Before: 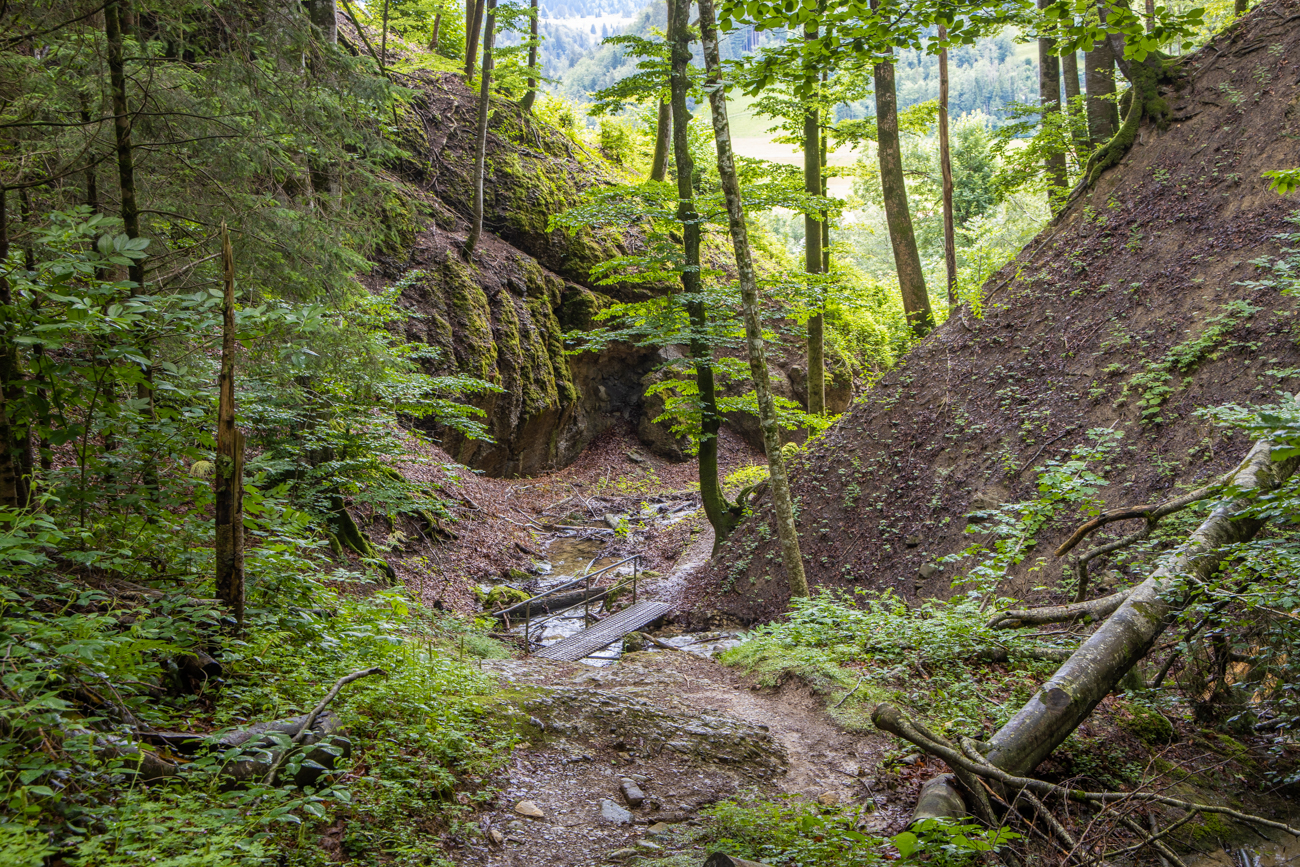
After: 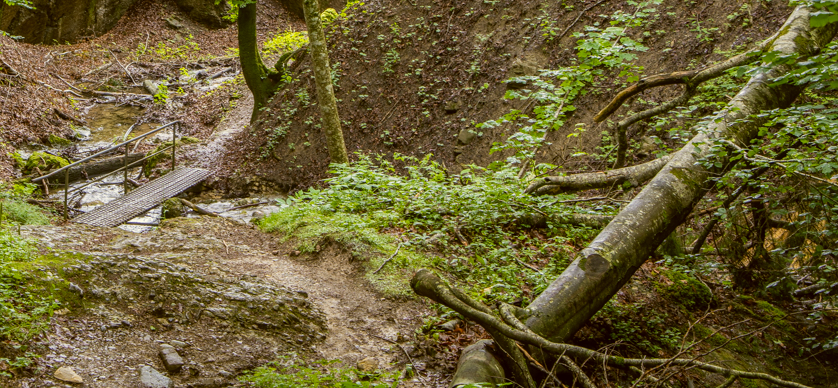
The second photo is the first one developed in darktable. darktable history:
crop and rotate: left 35.509%, top 50.238%, bottom 4.934%
color correction: highlights a* -1.43, highlights b* 10.12, shadows a* 0.395, shadows b* 19.35
